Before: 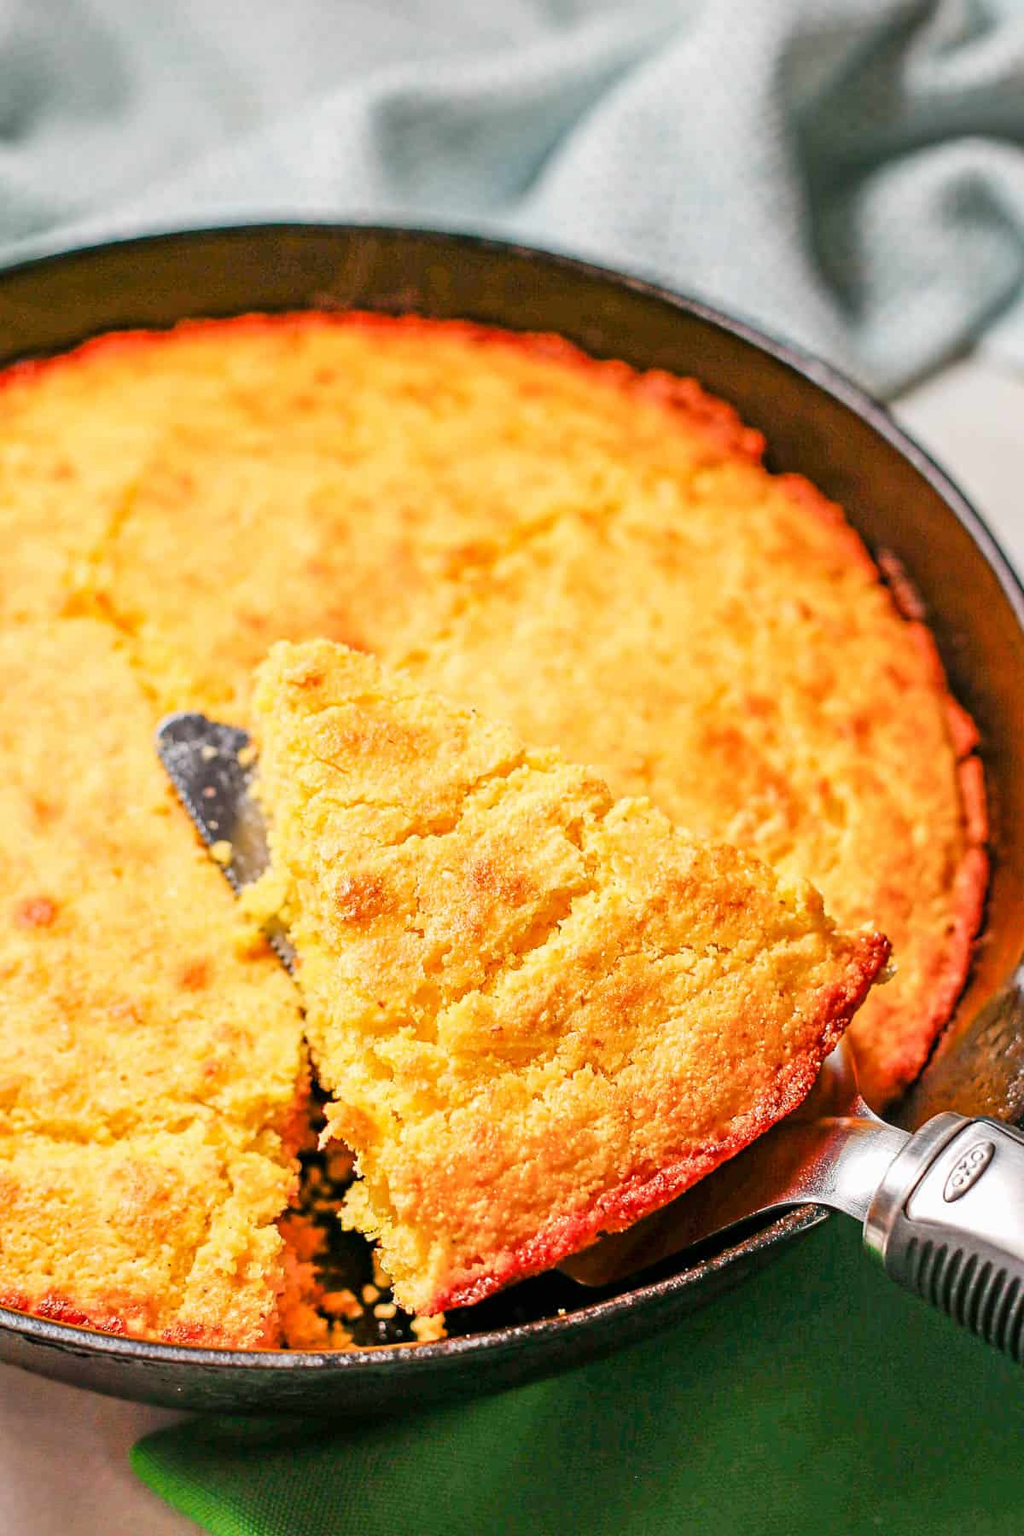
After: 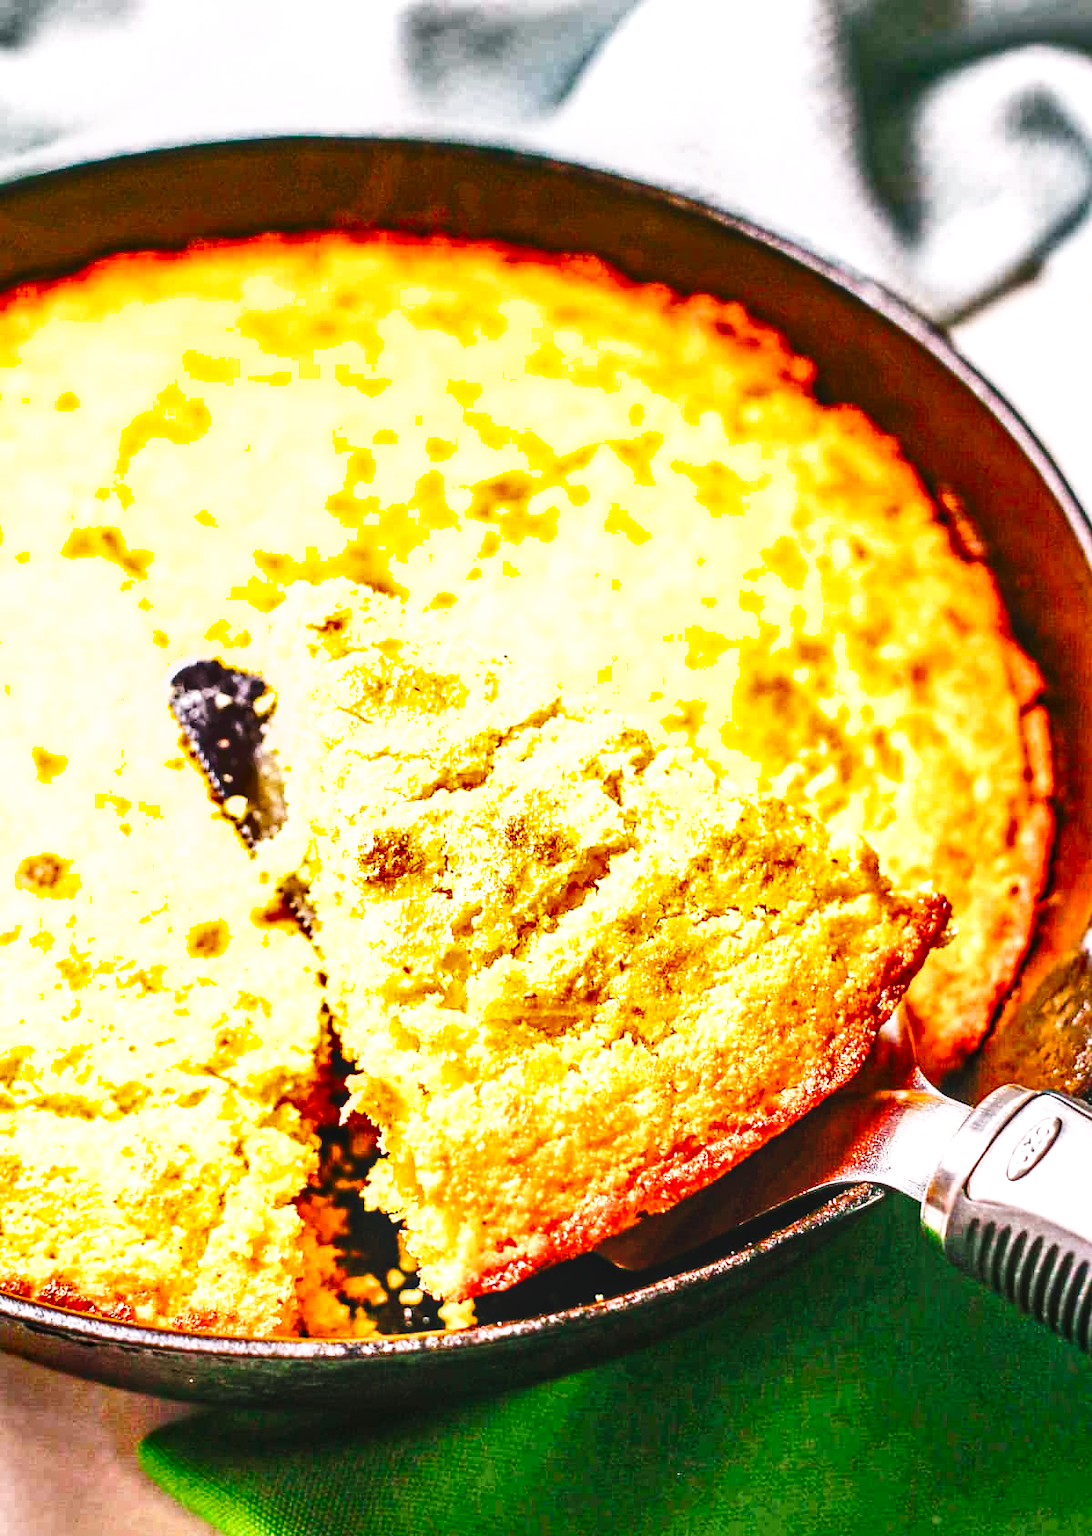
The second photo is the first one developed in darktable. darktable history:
color balance rgb: shadows lift › chroma 1%, shadows lift › hue 217.2°, power › hue 310.8°, highlights gain › chroma 1%, highlights gain › hue 54°, global offset › luminance 0.5%, global offset › hue 171.6°, perceptual saturation grading › global saturation 14.09%, perceptual saturation grading › highlights -25%, perceptual saturation grading › shadows 30%, perceptual brilliance grading › highlights 13.42%, perceptual brilliance grading › mid-tones 8.05%, perceptual brilliance grading › shadows -17.45%, global vibrance 25%
base curve: curves: ch0 [(0, 0) (0.028, 0.03) (0.121, 0.232) (0.46, 0.748) (0.859, 0.968) (1, 1)], preserve colors none
local contrast: on, module defaults
color calibration: x 0.334, y 0.349, temperature 5426 K
white balance: red 1.004, blue 1.096
shadows and highlights: radius 171.16, shadows 27, white point adjustment 3.13, highlights -67.95, soften with gaussian
crop and rotate: top 6.25%
